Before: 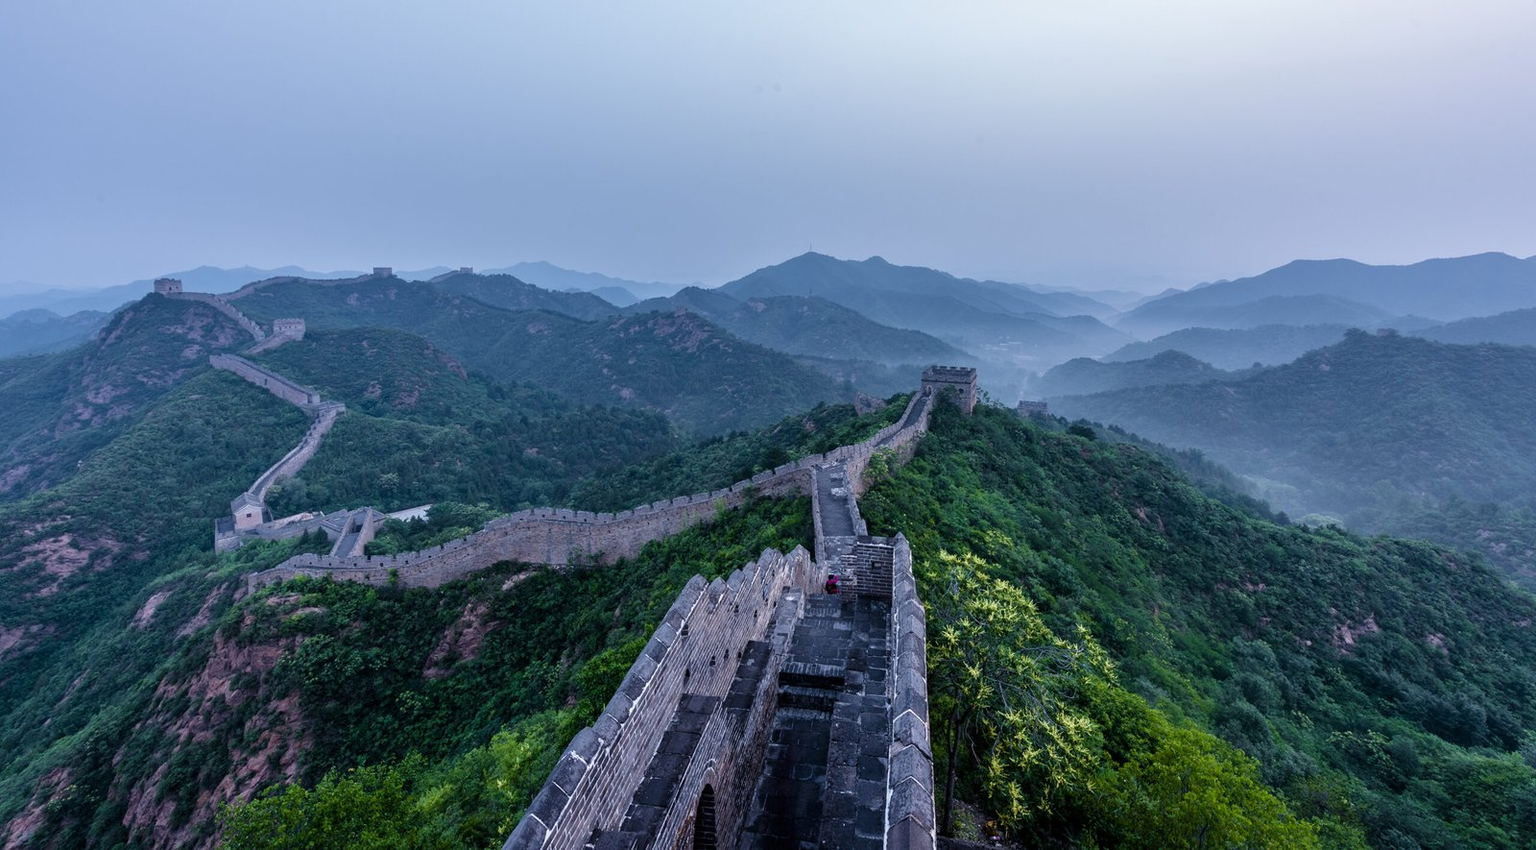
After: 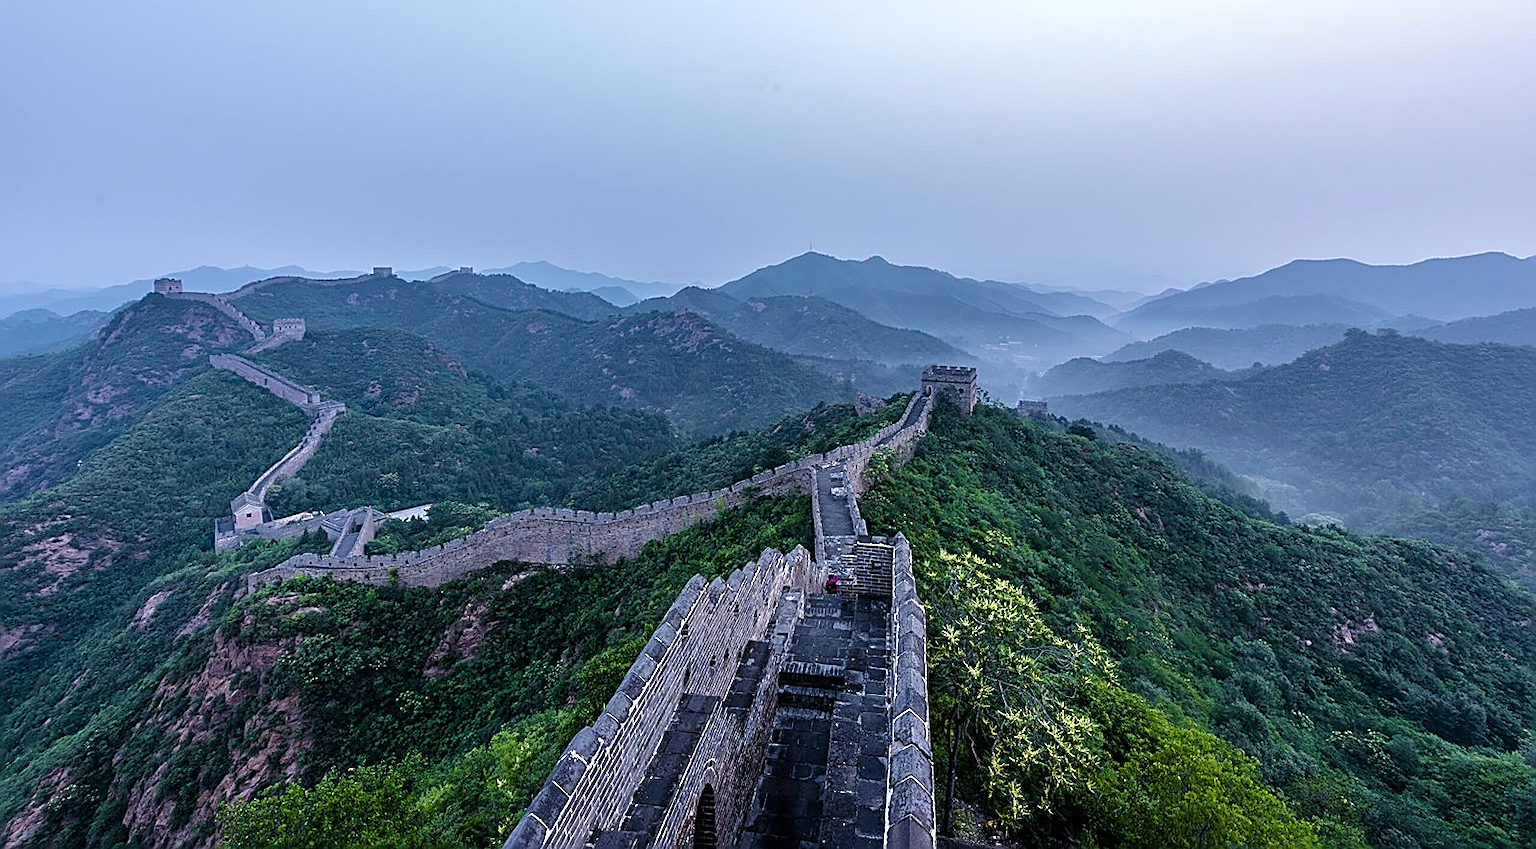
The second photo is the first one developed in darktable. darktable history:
sharpen: radius 1.692, amount 1.285
levels: levels [0, 0.476, 0.951]
